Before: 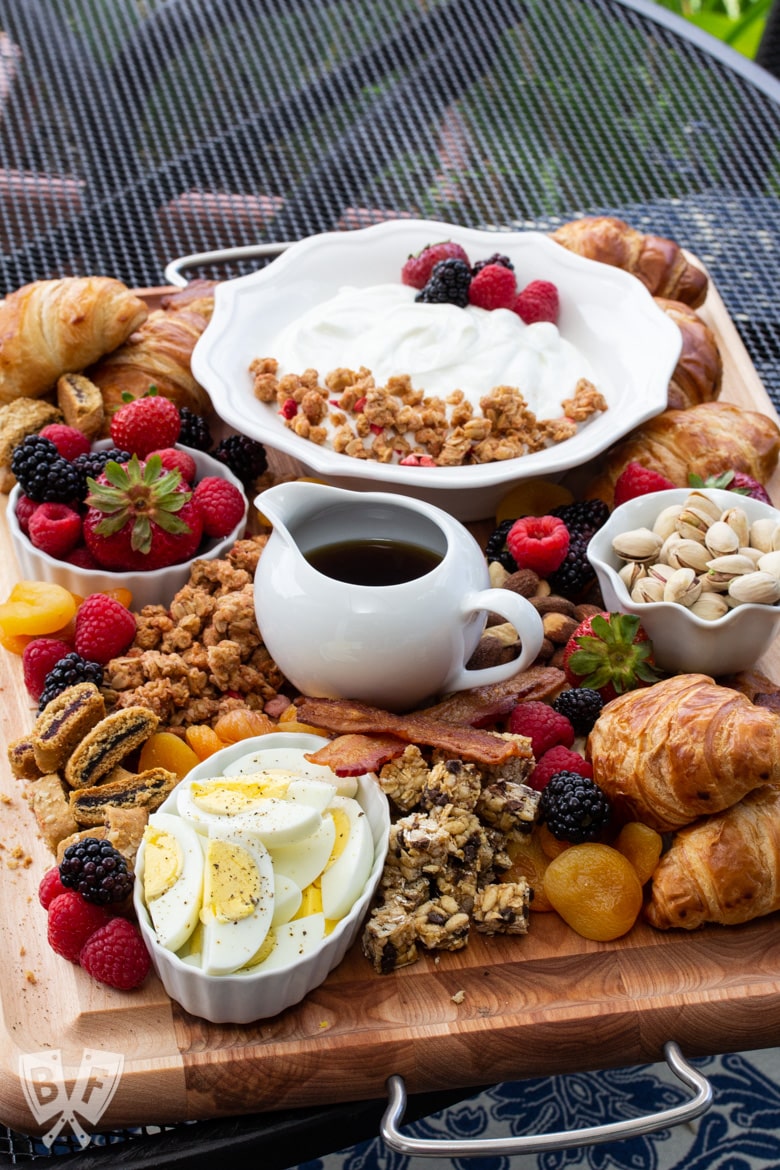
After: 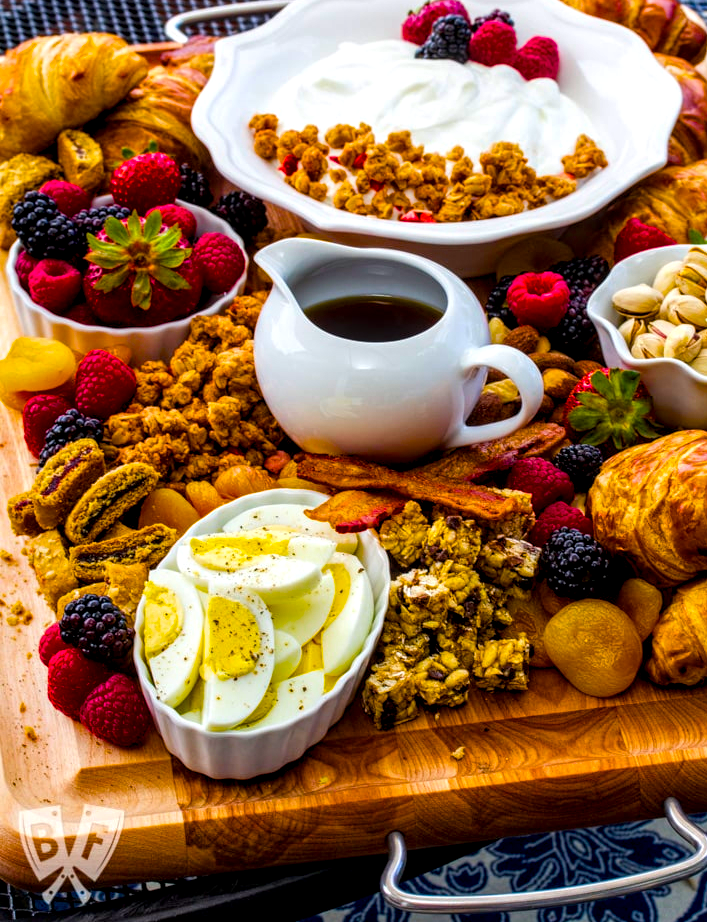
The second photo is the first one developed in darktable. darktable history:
local contrast: detail 150%
crop: top 20.887%, right 9.336%, bottom 0.273%
color balance rgb: perceptual saturation grading › global saturation 64.948%, perceptual saturation grading › highlights 59.631%, perceptual saturation grading › mid-tones 49.844%, perceptual saturation grading › shadows 50.246%, global vibrance 9.987%
